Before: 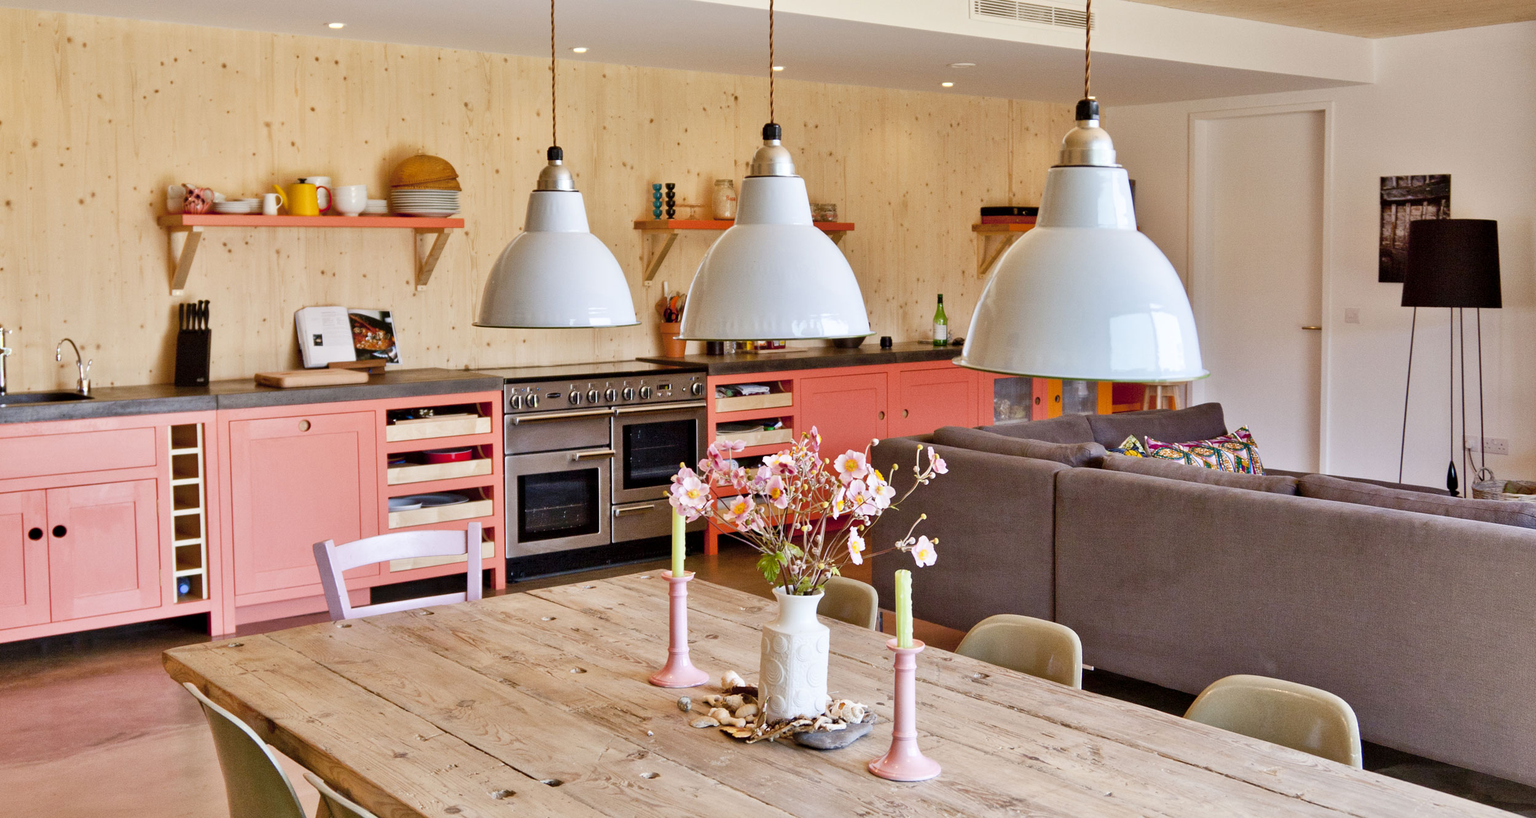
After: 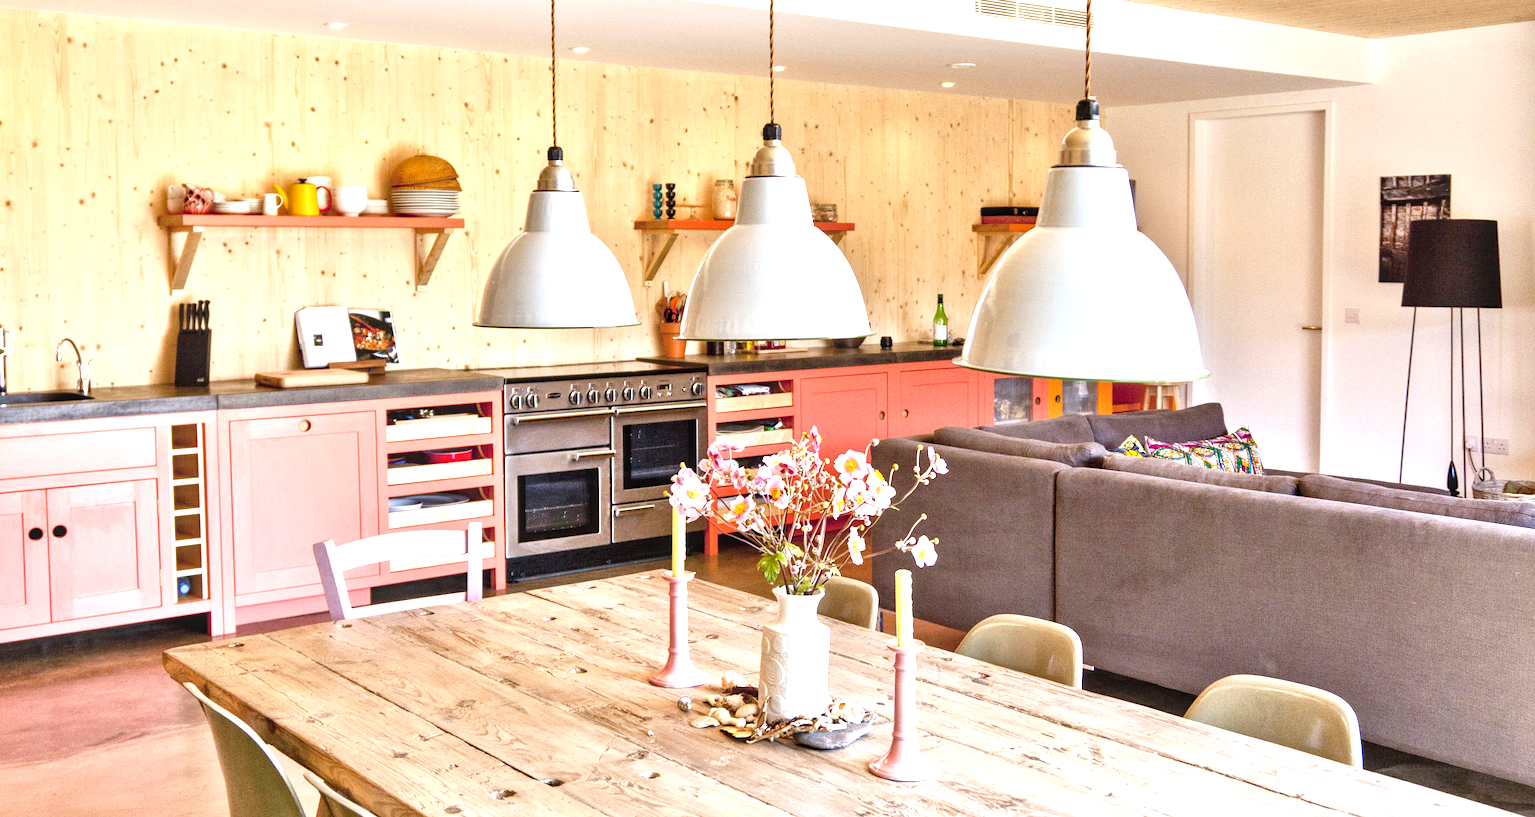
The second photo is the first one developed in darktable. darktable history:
exposure: black level correction 0, exposure 1.015 EV, compensate exposure bias true, compensate highlight preservation false
grain: coarseness 14.57 ISO, strength 8.8%
local contrast: on, module defaults
